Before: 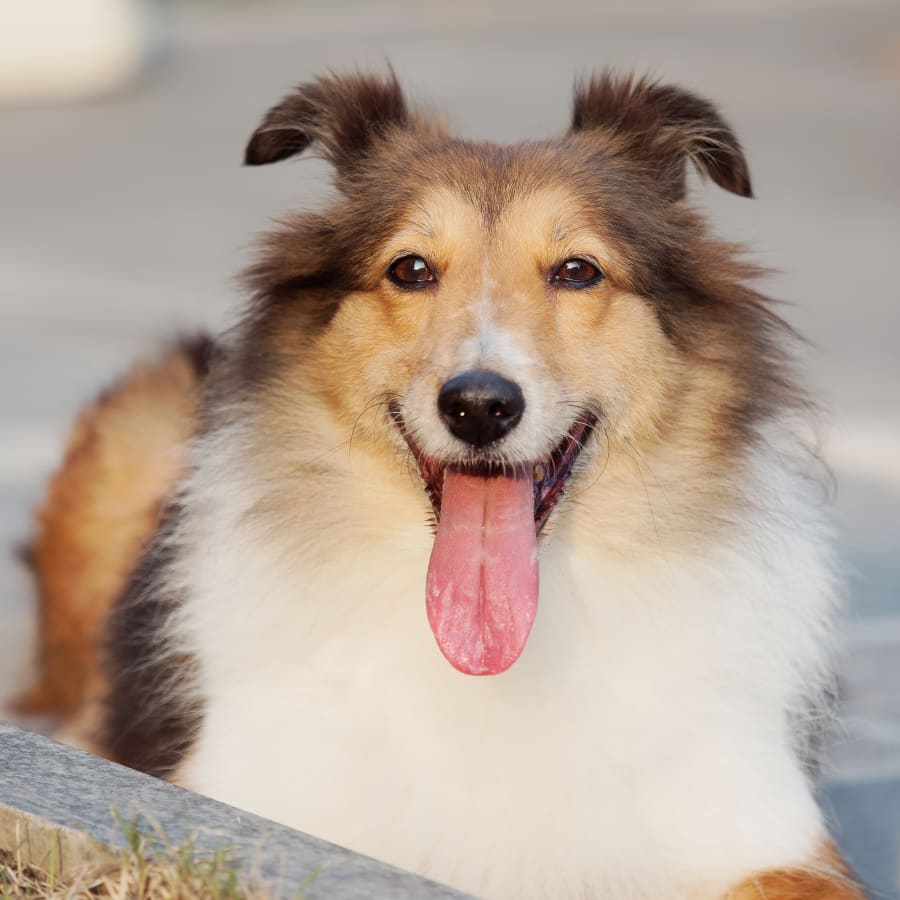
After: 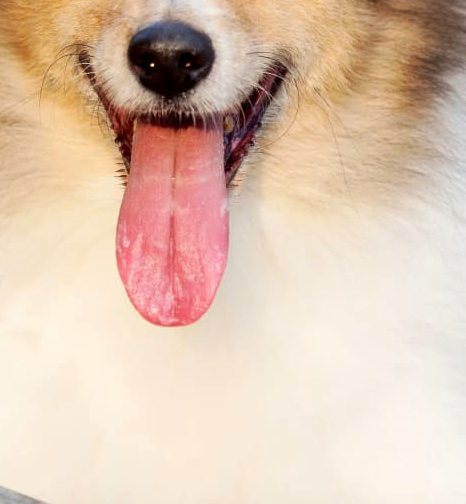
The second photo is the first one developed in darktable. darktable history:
crop: left 34.479%, top 38.822%, right 13.718%, bottom 5.172%
color balance: contrast 8.5%, output saturation 105%
exposure: black level correction 0.004, exposure 0.014 EV, compensate highlight preservation false
